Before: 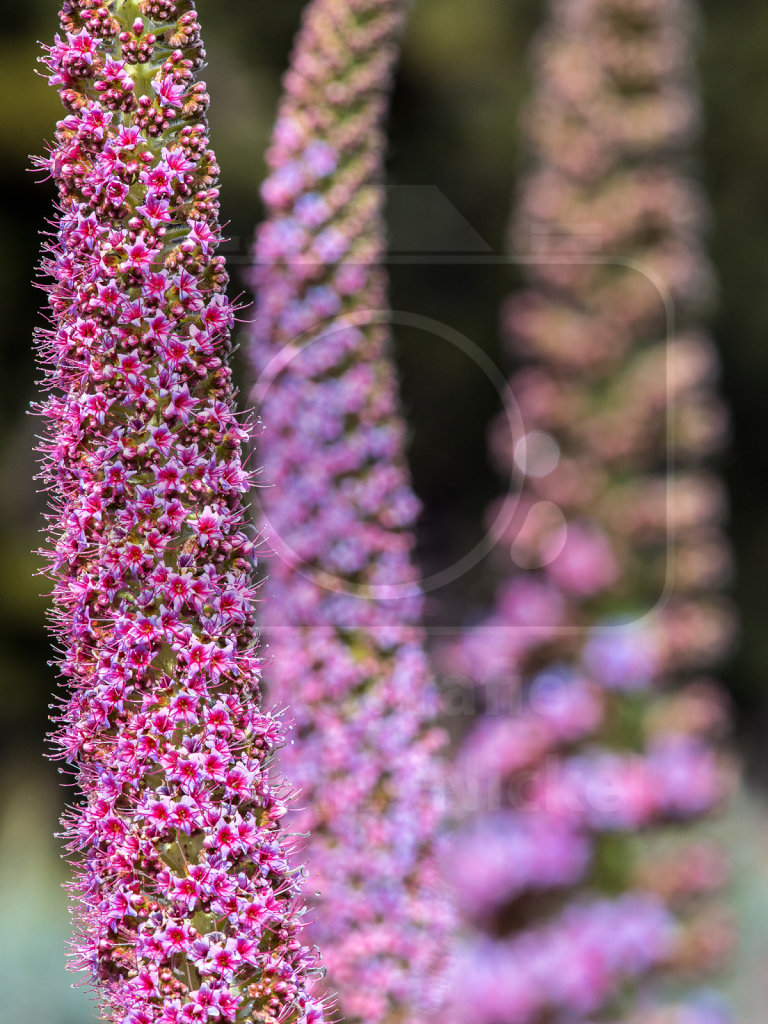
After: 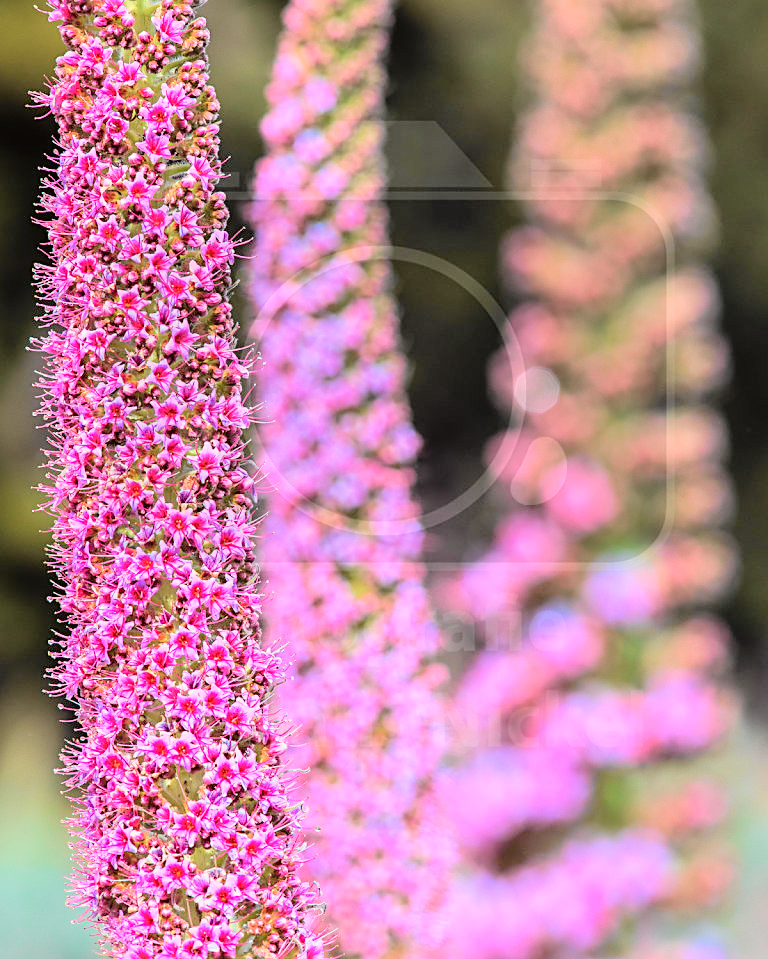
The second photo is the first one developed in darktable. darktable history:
tone curve: curves: ch0 [(0, 0.019) (0.066, 0.043) (0.189, 0.182) (0.368, 0.407) (0.501, 0.564) (0.677, 0.729) (0.851, 0.861) (0.997, 0.959)]; ch1 [(0, 0) (0.187, 0.121) (0.388, 0.346) (0.437, 0.409) (0.474, 0.472) (0.499, 0.501) (0.514, 0.515) (0.542, 0.557) (0.645, 0.686) (0.812, 0.856) (1, 1)]; ch2 [(0, 0) (0.246, 0.214) (0.421, 0.427) (0.459, 0.484) (0.5, 0.504) (0.518, 0.523) (0.529, 0.548) (0.56, 0.576) (0.607, 0.63) (0.744, 0.734) (0.867, 0.821) (0.993, 0.889)], color space Lab, independent channels, preserve colors none
sharpen: on, module defaults
crop and rotate: top 6.336%
contrast brightness saturation: contrast 0.096, brightness 0.296, saturation 0.142
